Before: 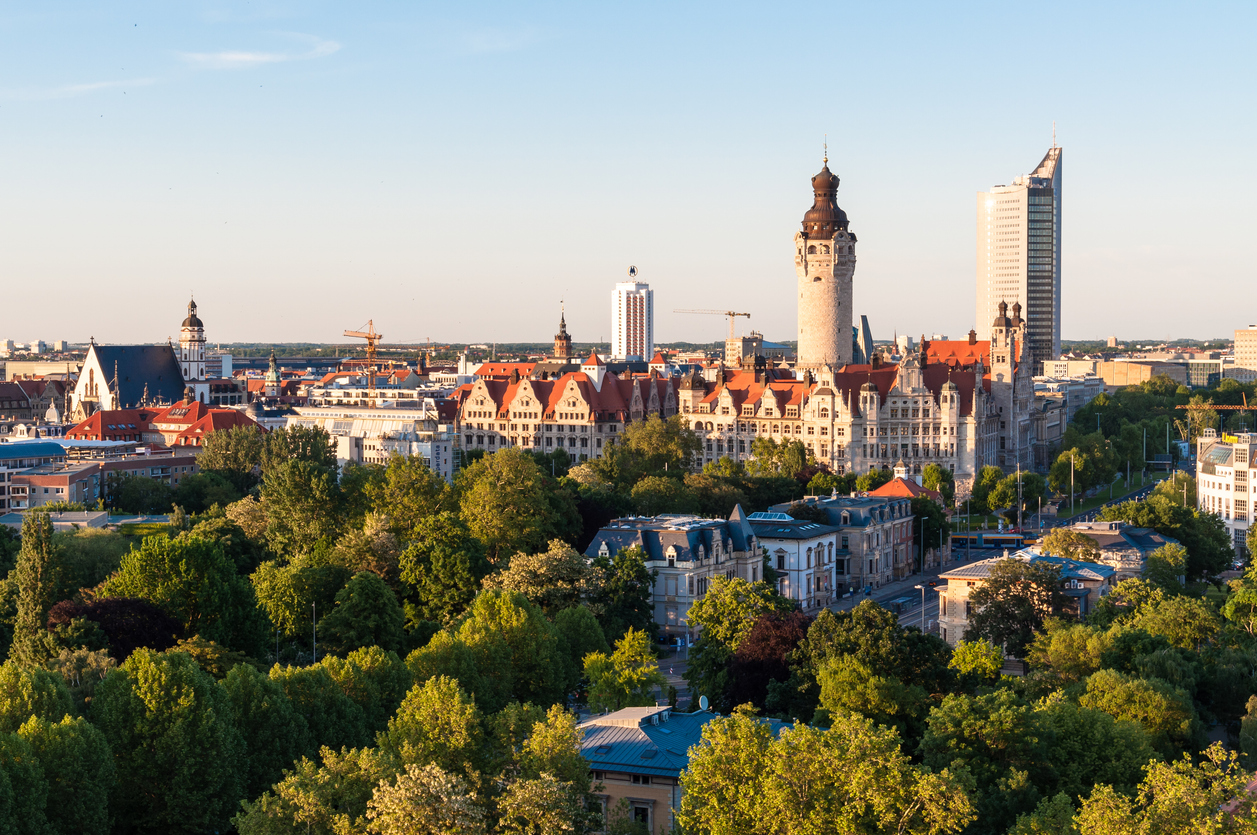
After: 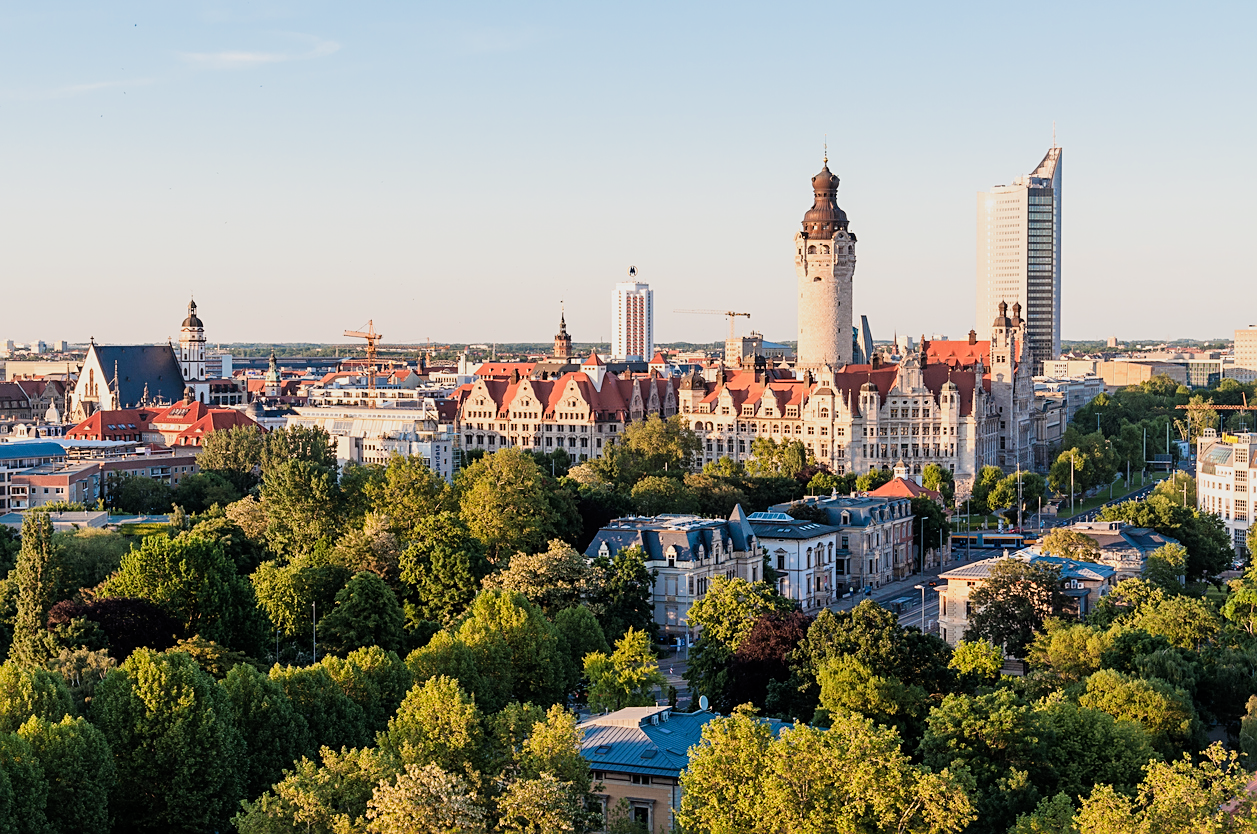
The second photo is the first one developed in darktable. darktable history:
exposure: exposure 0.699 EV, compensate highlight preservation false
crop: bottom 0.051%
sharpen: on, module defaults
filmic rgb: black relative exposure -8.37 EV, white relative exposure 4.67 EV, hardness 3.83
